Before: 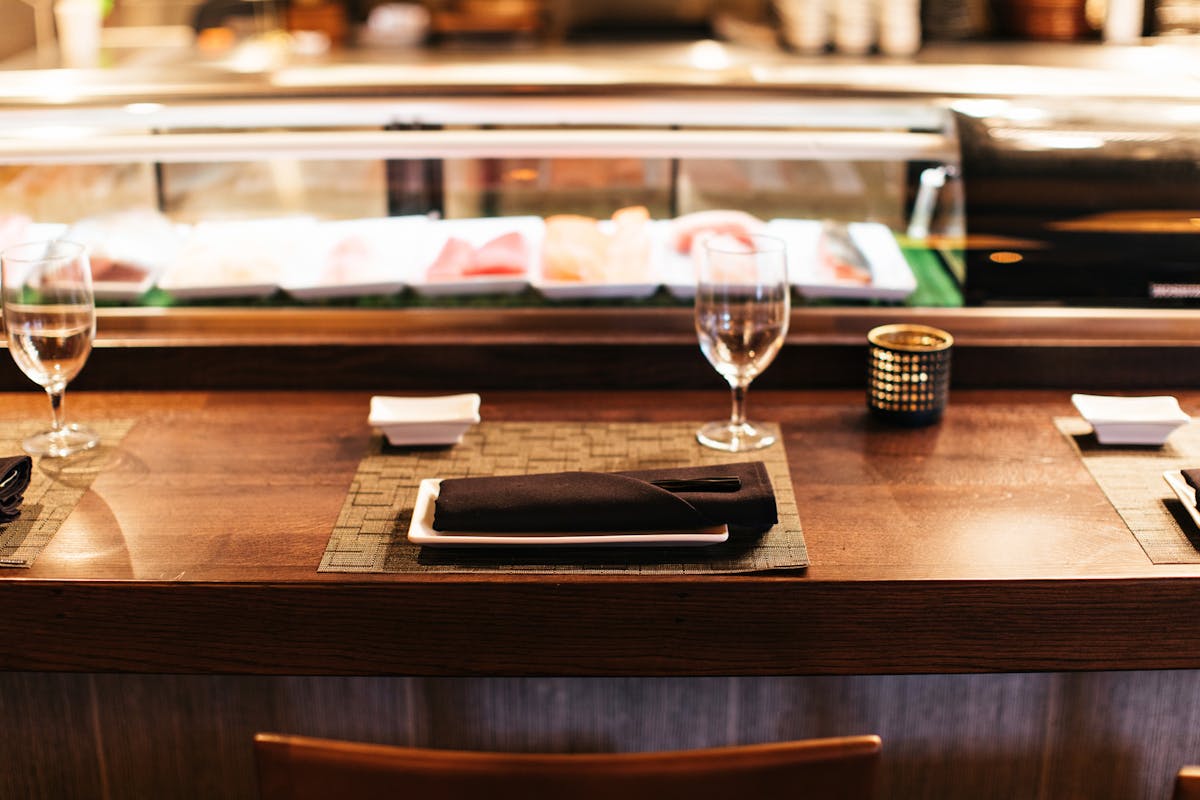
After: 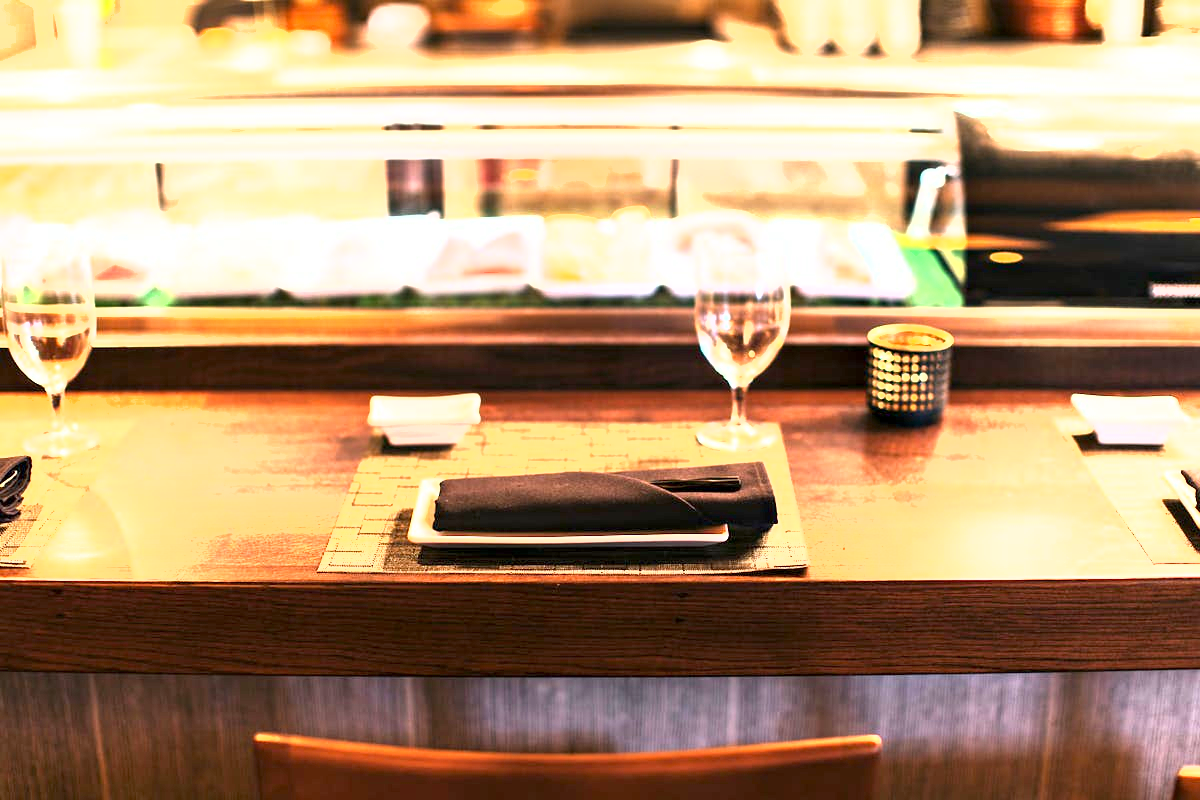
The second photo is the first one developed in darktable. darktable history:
shadows and highlights: radius 126.71, shadows 30.48, highlights -30.98, low approximation 0.01, soften with gaussian
exposure: black level correction 0.001, exposure 1.996 EV, compensate highlight preservation false
tone equalizer: on, module defaults
